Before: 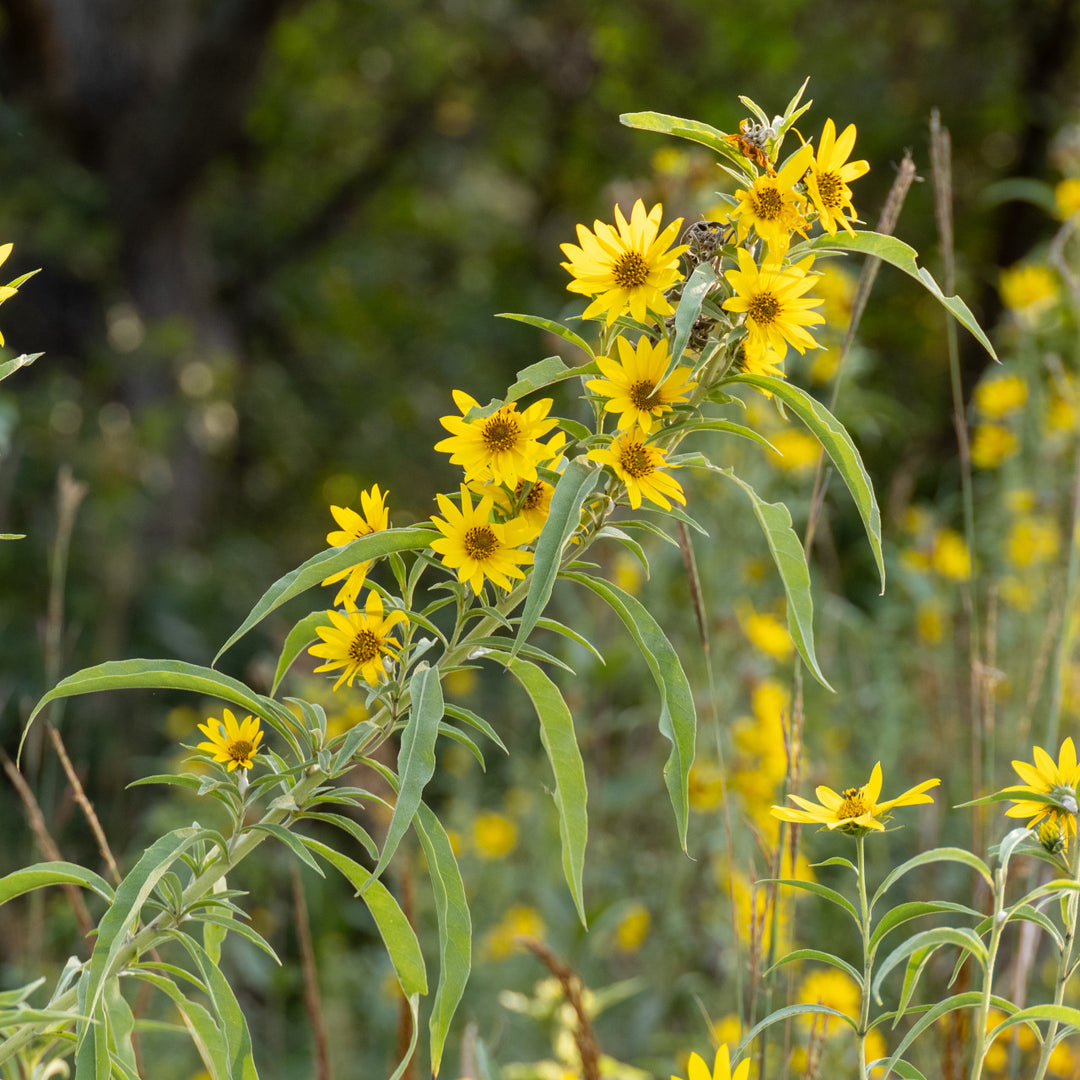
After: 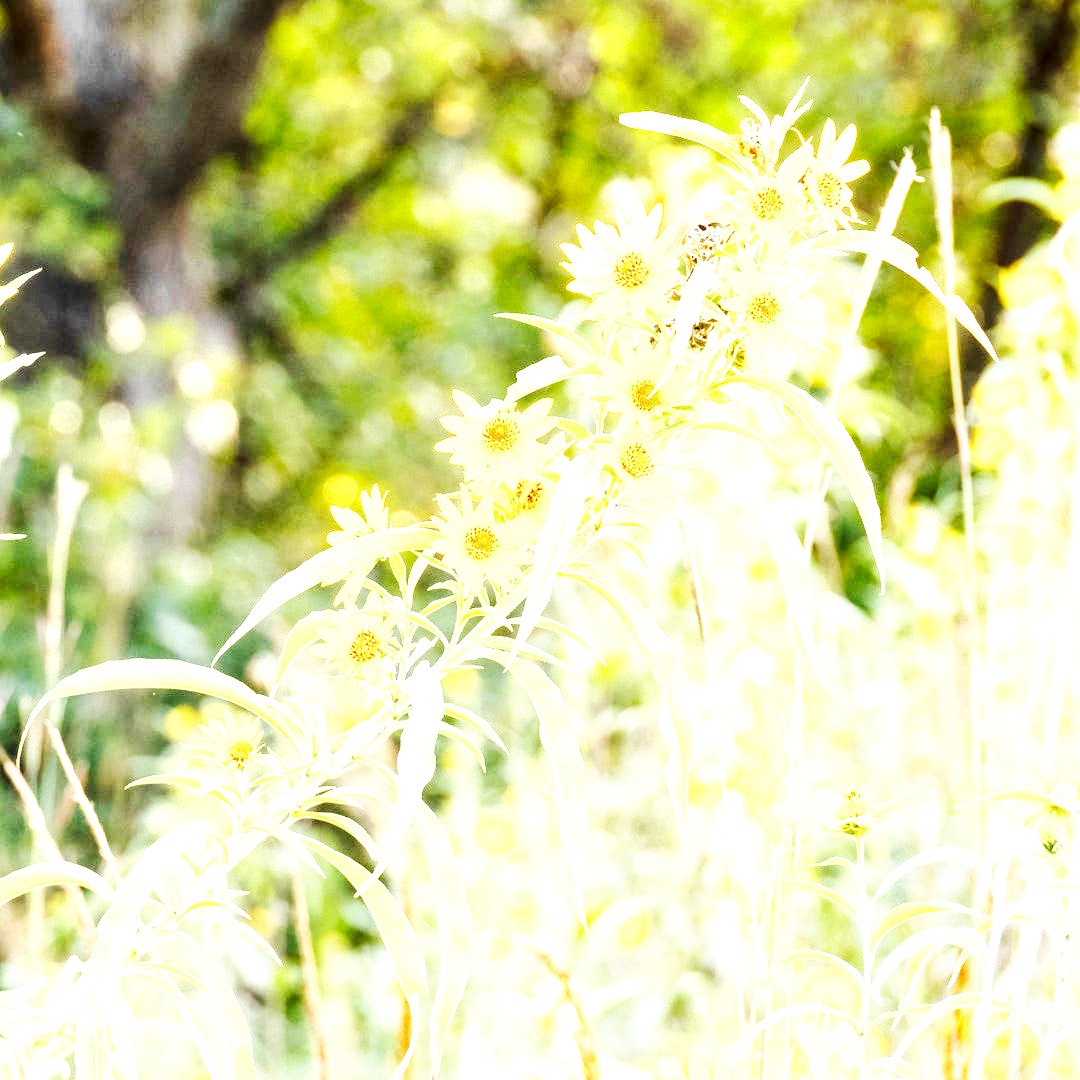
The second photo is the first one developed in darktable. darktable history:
base curve: curves: ch0 [(0, 0) (0.007, 0.004) (0.027, 0.03) (0.046, 0.07) (0.207, 0.54) (0.442, 0.872) (0.673, 0.972) (1, 1)], preserve colors none
exposure: black level correction 0, exposure 2.327 EV, compensate exposure bias true, compensate highlight preservation false
local contrast: detail 130%
